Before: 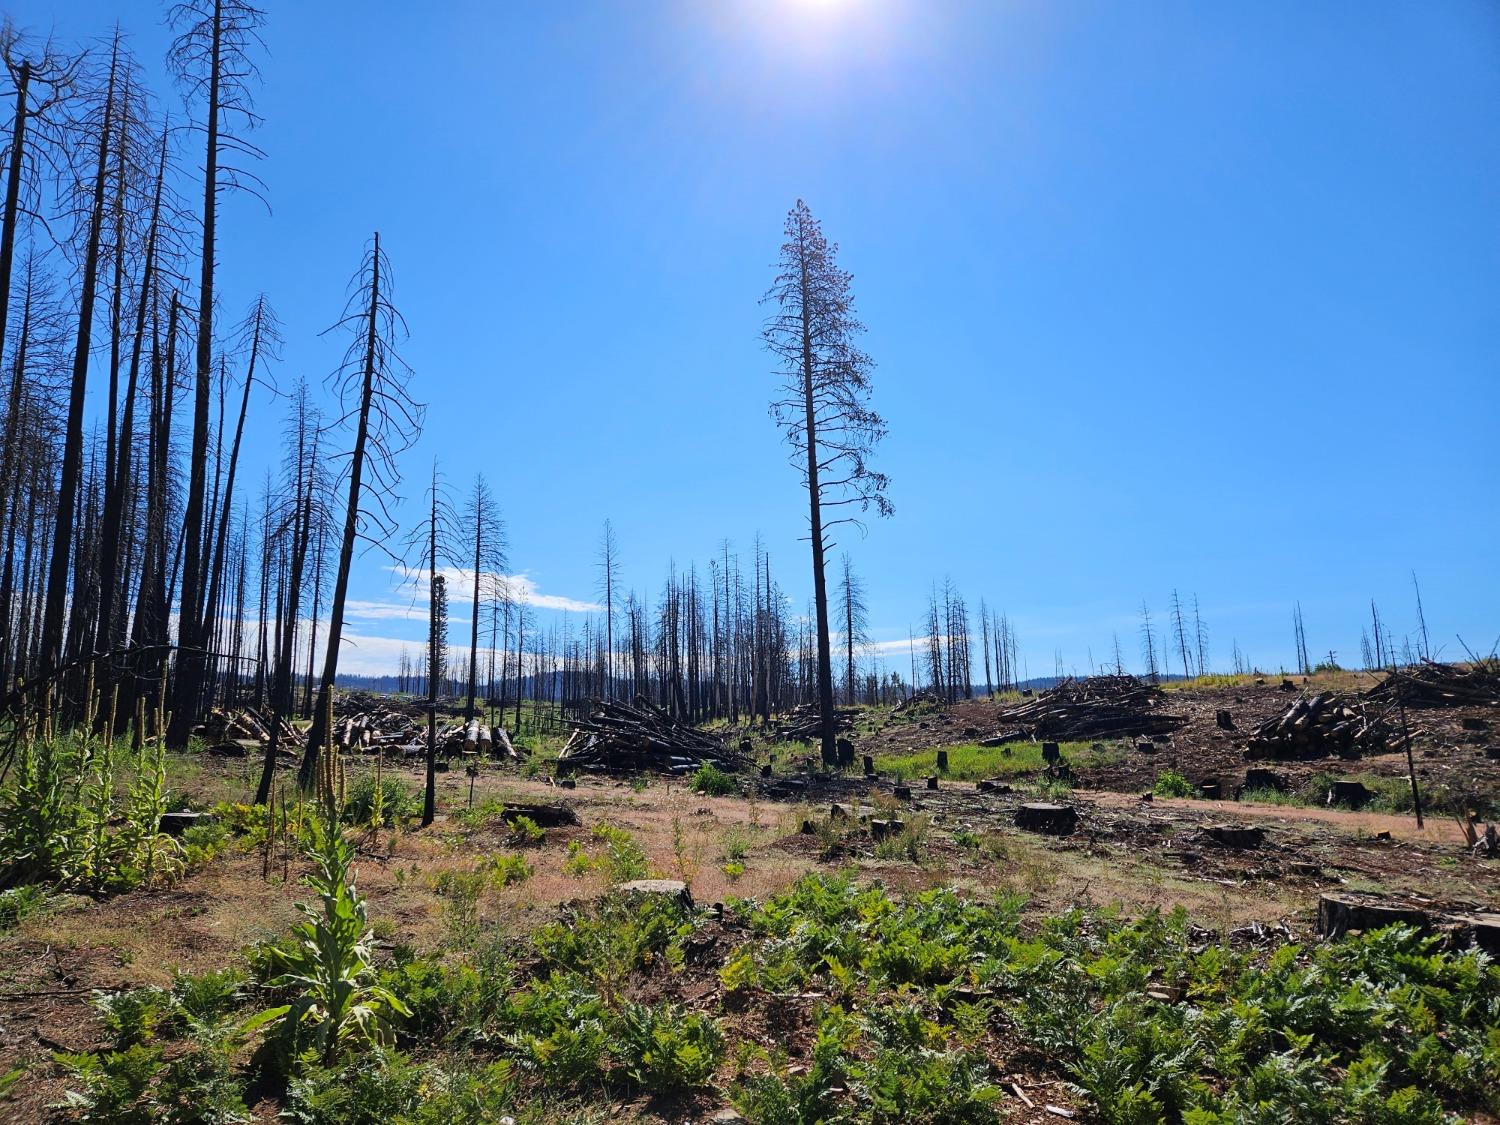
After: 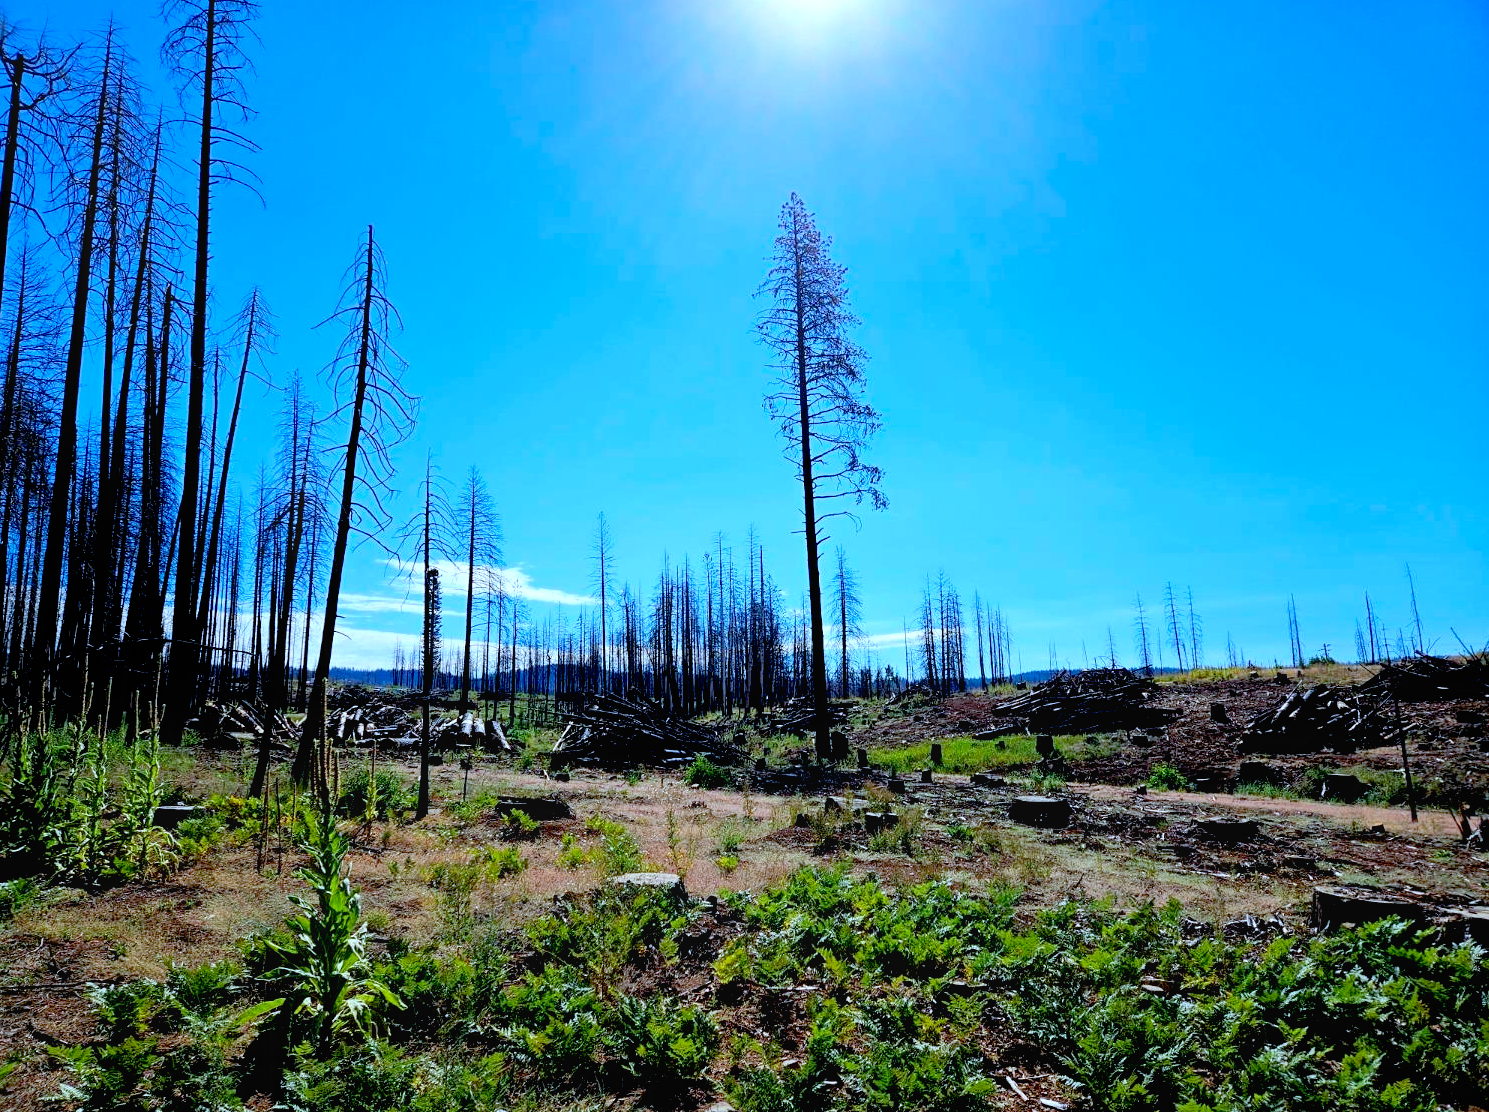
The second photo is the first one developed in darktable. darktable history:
crop: left 0.421%, top 0.69%, right 0.249%, bottom 0.386%
exposure: black level correction 0.032, exposure 0.309 EV, compensate exposure bias true, compensate highlight preservation false
local contrast: highlights 105%, shadows 98%, detail 119%, midtone range 0.2
color calibration: x 0.382, y 0.372, temperature 3891.38 K
contrast equalizer: y [[0.601, 0.6, 0.598, 0.598, 0.6, 0.601], [0.5 ×6], [0.5 ×6], [0 ×6], [0 ×6]], mix -0.285
